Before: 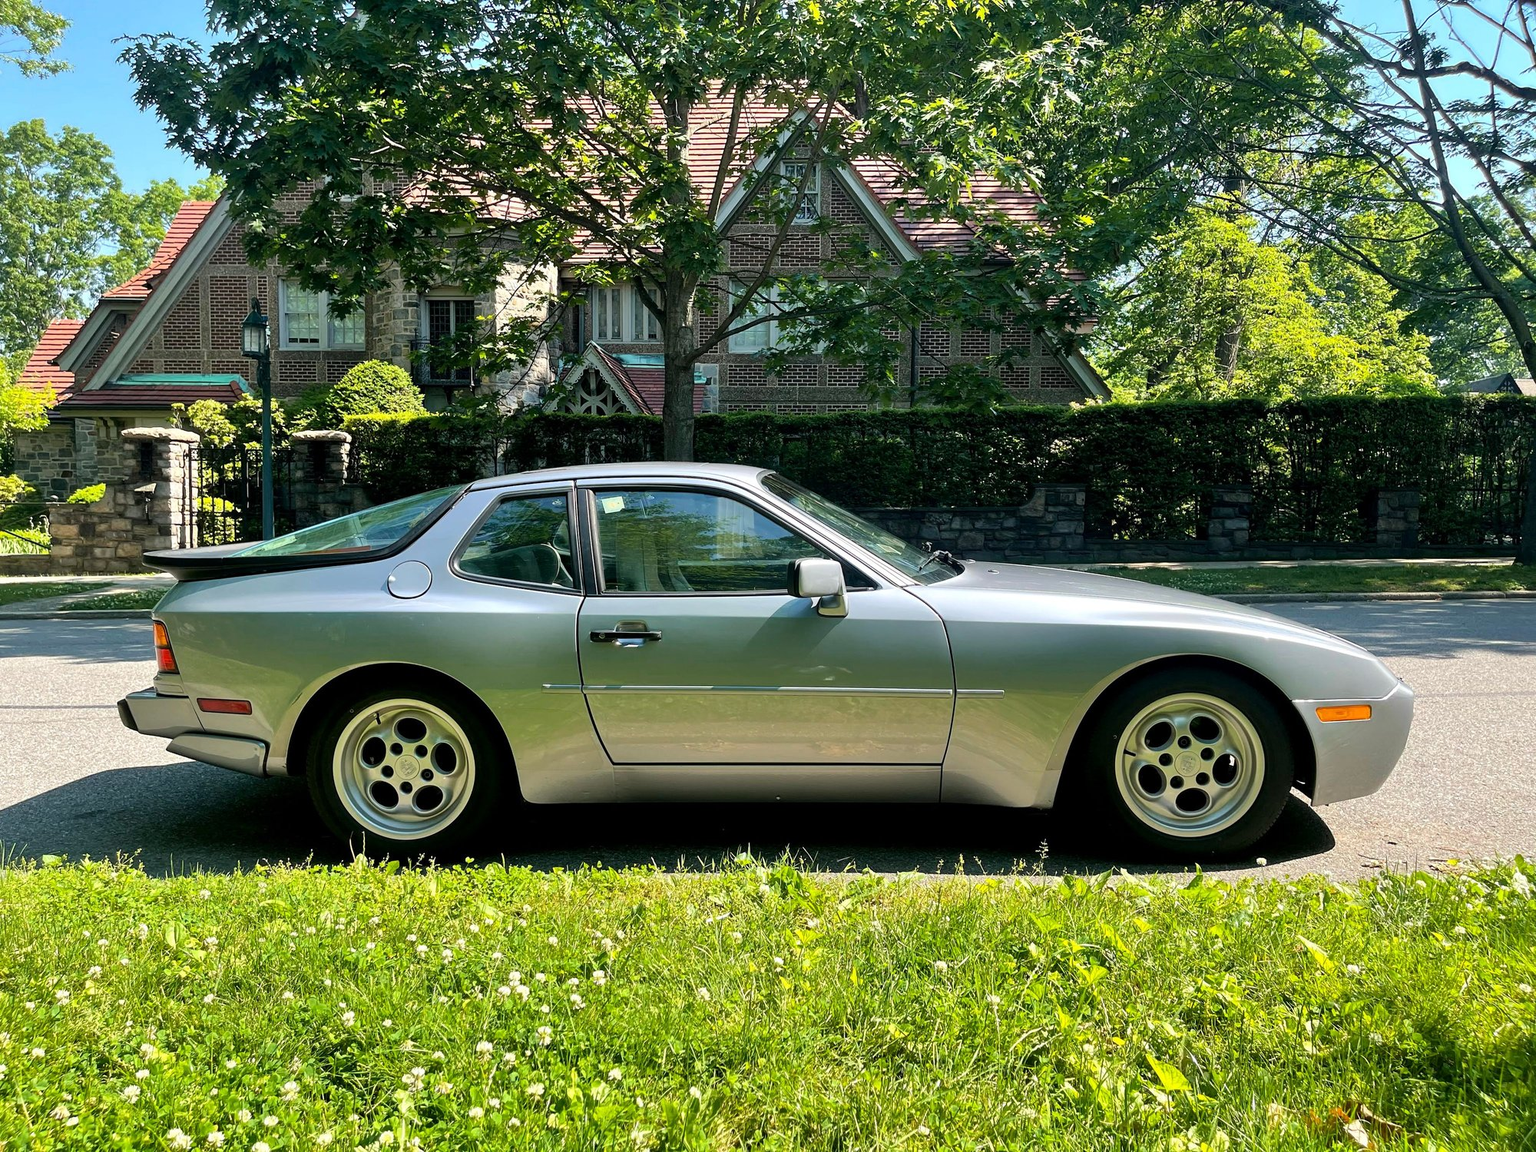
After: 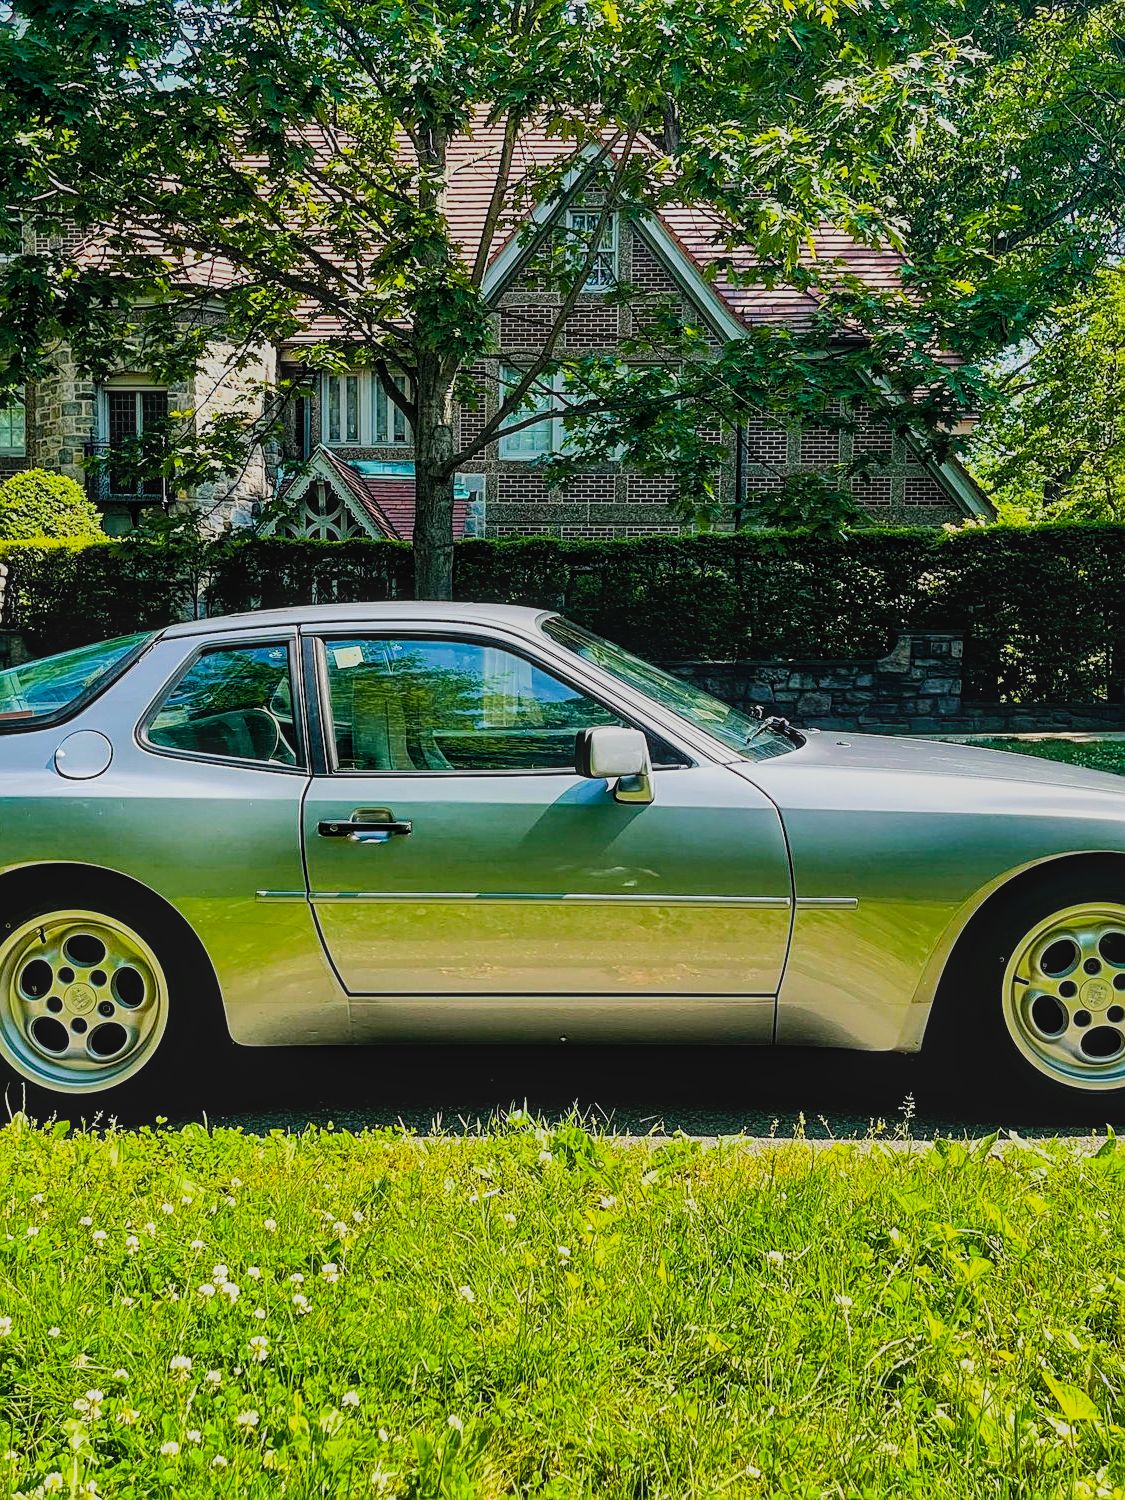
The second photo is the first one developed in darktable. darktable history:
sigmoid: on, module defaults
color balance rgb: perceptual saturation grading › global saturation 25%, perceptual brilliance grading › mid-tones 10%, perceptual brilliance grading › shadows 15%, global vibrance 20%
local contrast: highlights 74%, shadows 55%, detail 176%, midtone range 0.207
sharpen: on, module defaults
crop and rotate: left 22.516%, right 21.234%
